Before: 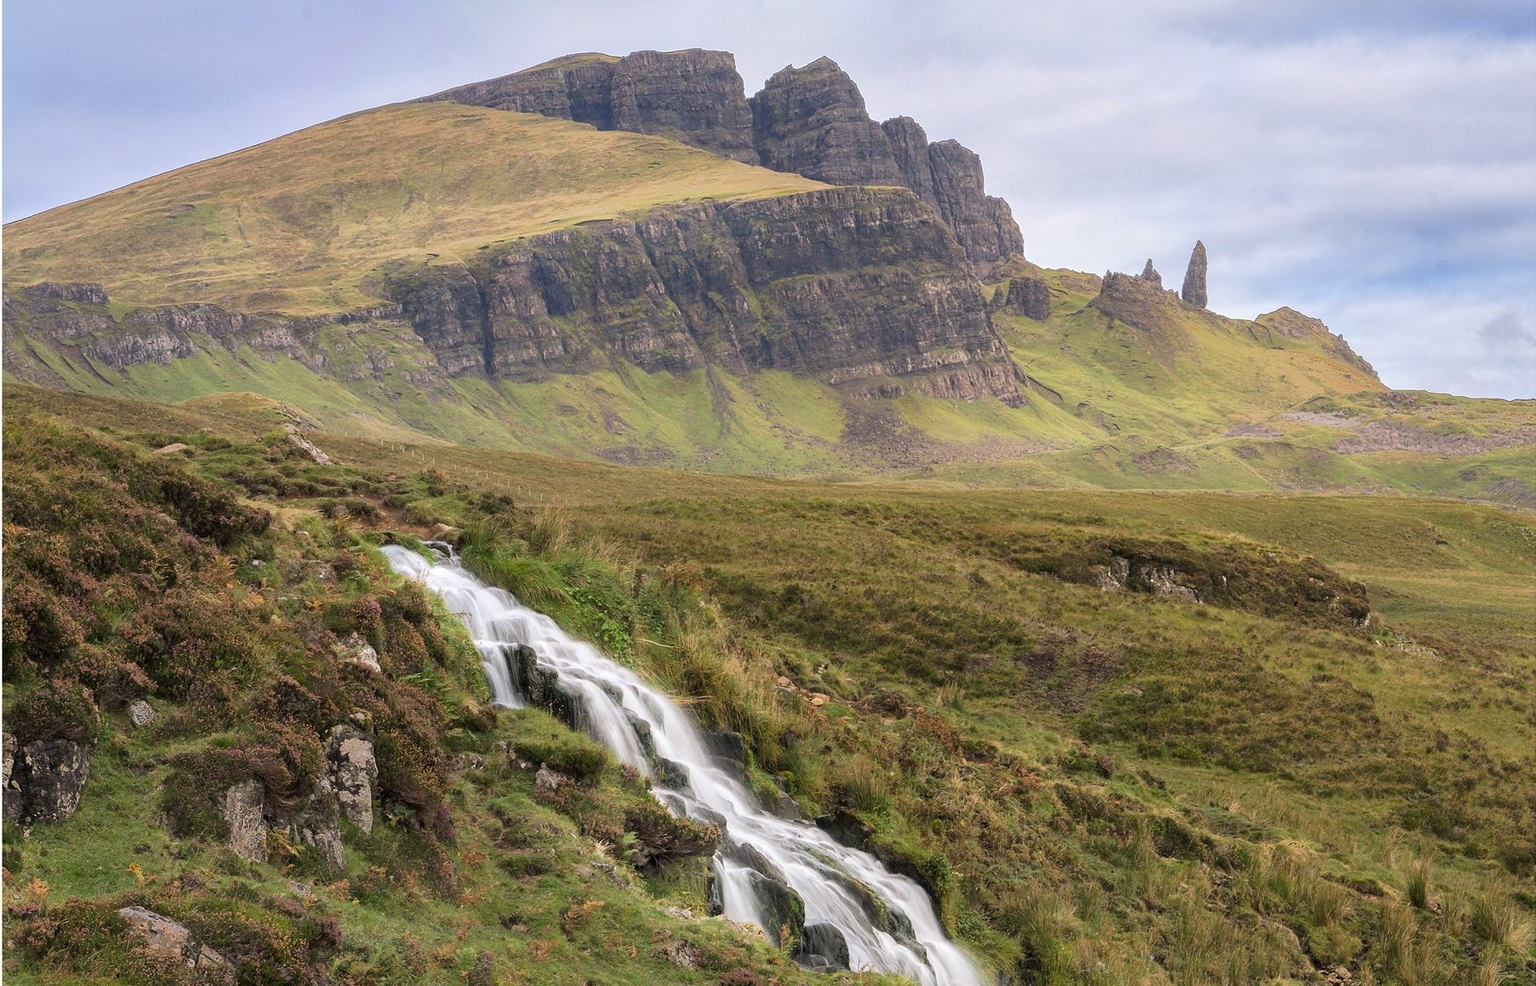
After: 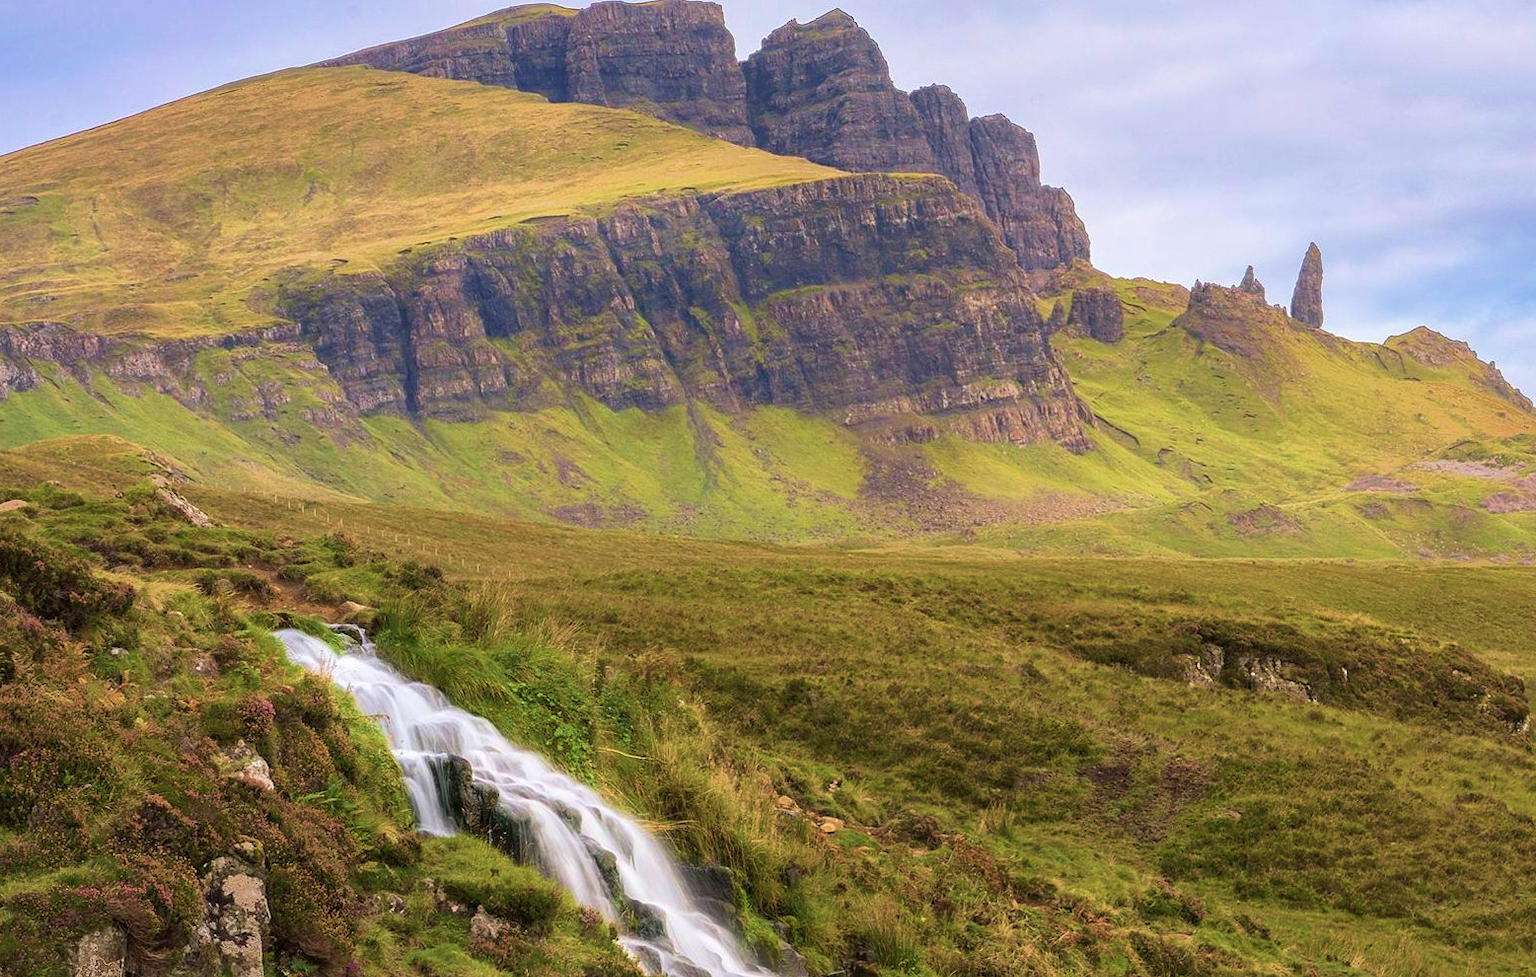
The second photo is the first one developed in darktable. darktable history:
white balance: red 1, blue 1
crop and rotate: left 10.77%, top 5.1%, right 10.41%, bottom 16.76%
velvia: strength 75%
rgb levels: preserve colors max RGB
